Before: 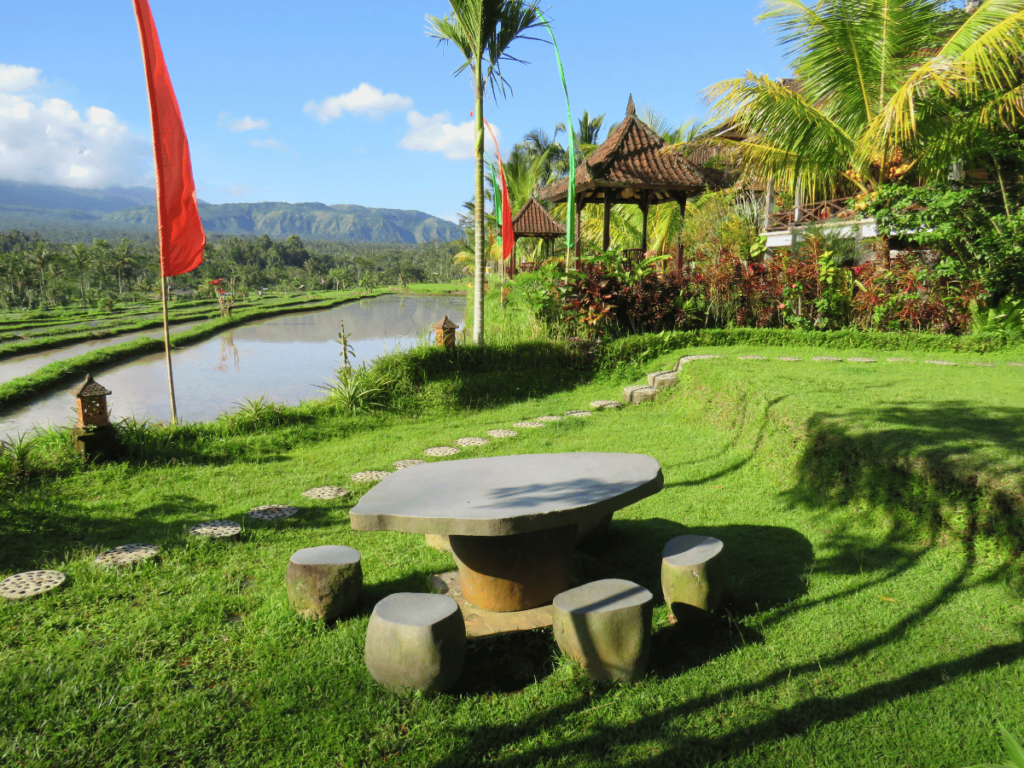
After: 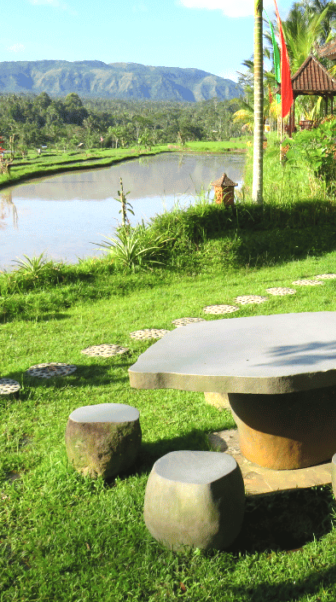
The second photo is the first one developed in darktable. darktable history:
exposure: black level correction -0.002, exposure 0.533 EV, compensate highlight preservation false
crop and rotate: left 21.584%, top 18.541%, right 45.6%, bottom 2.975%
